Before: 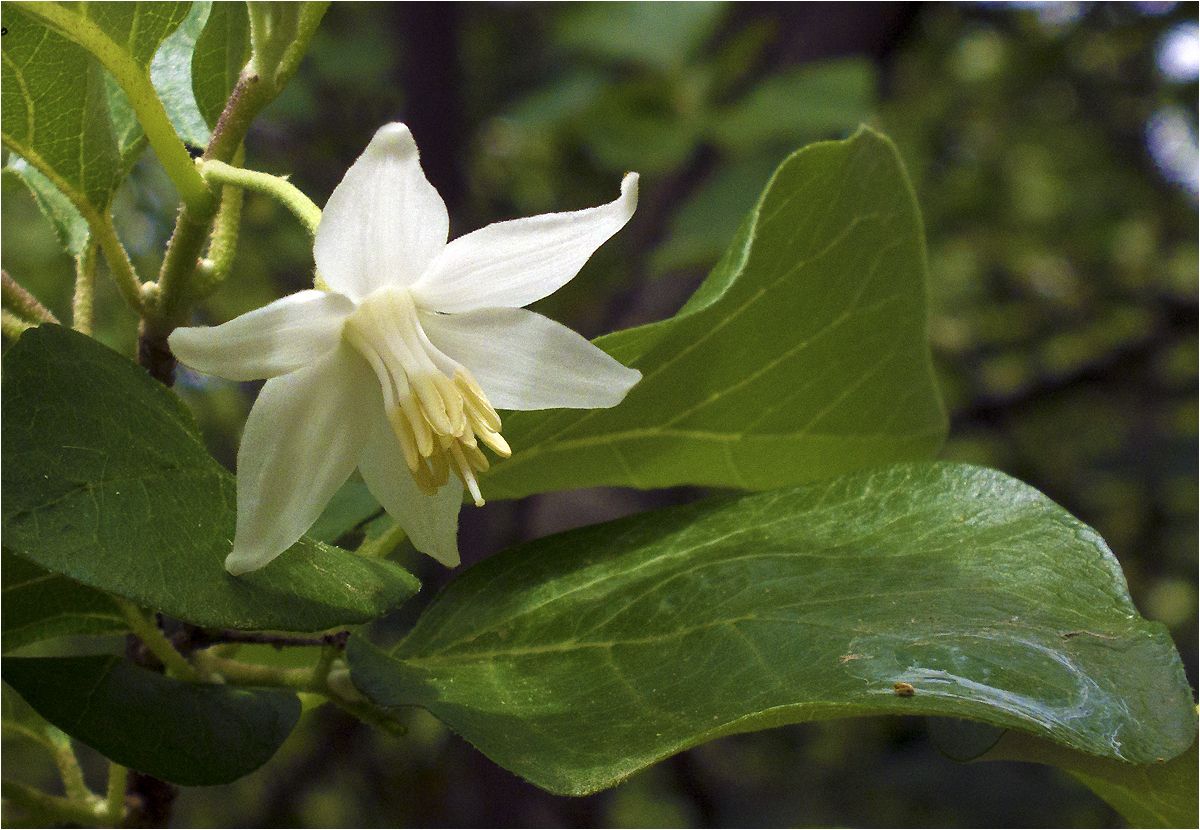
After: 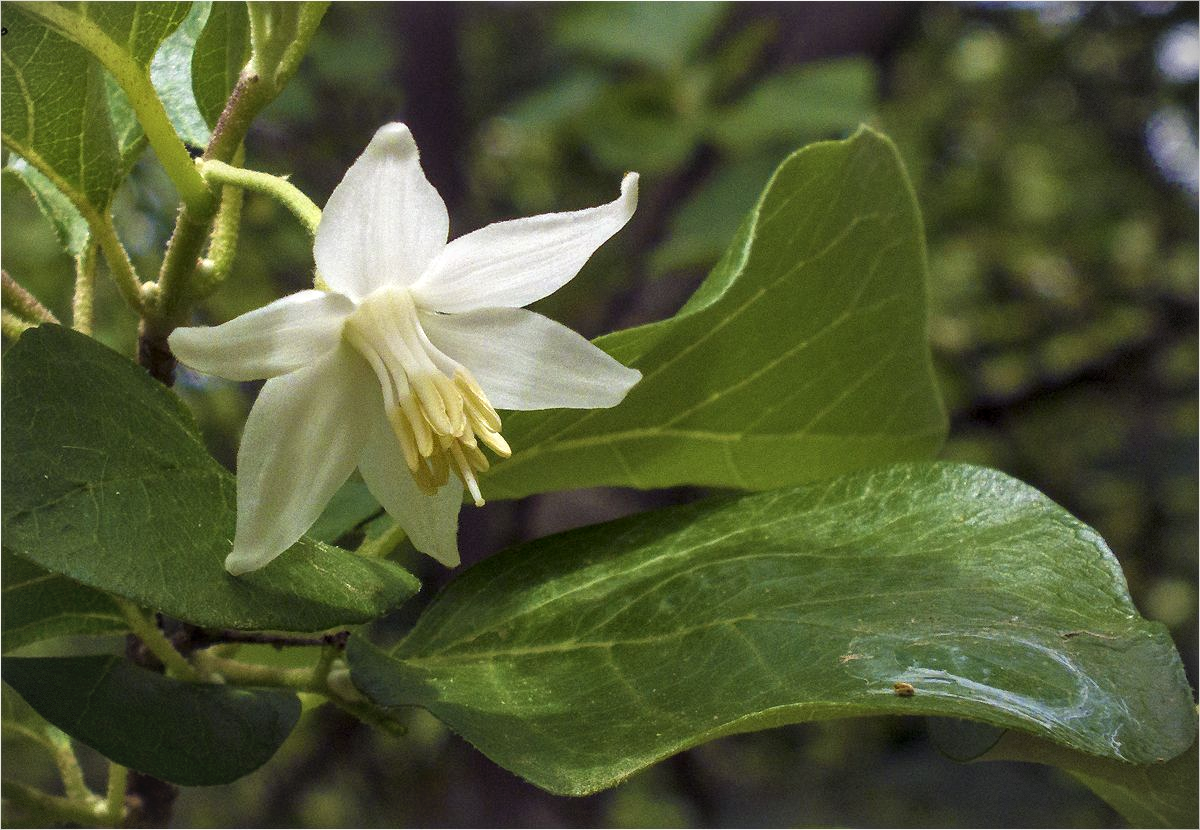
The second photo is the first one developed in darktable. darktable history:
vignetting: fall-off start 91.47%, brightness -0.575, center (-0.078, 0.063), dithering 8-bit output
local contrast: on, module defaults
